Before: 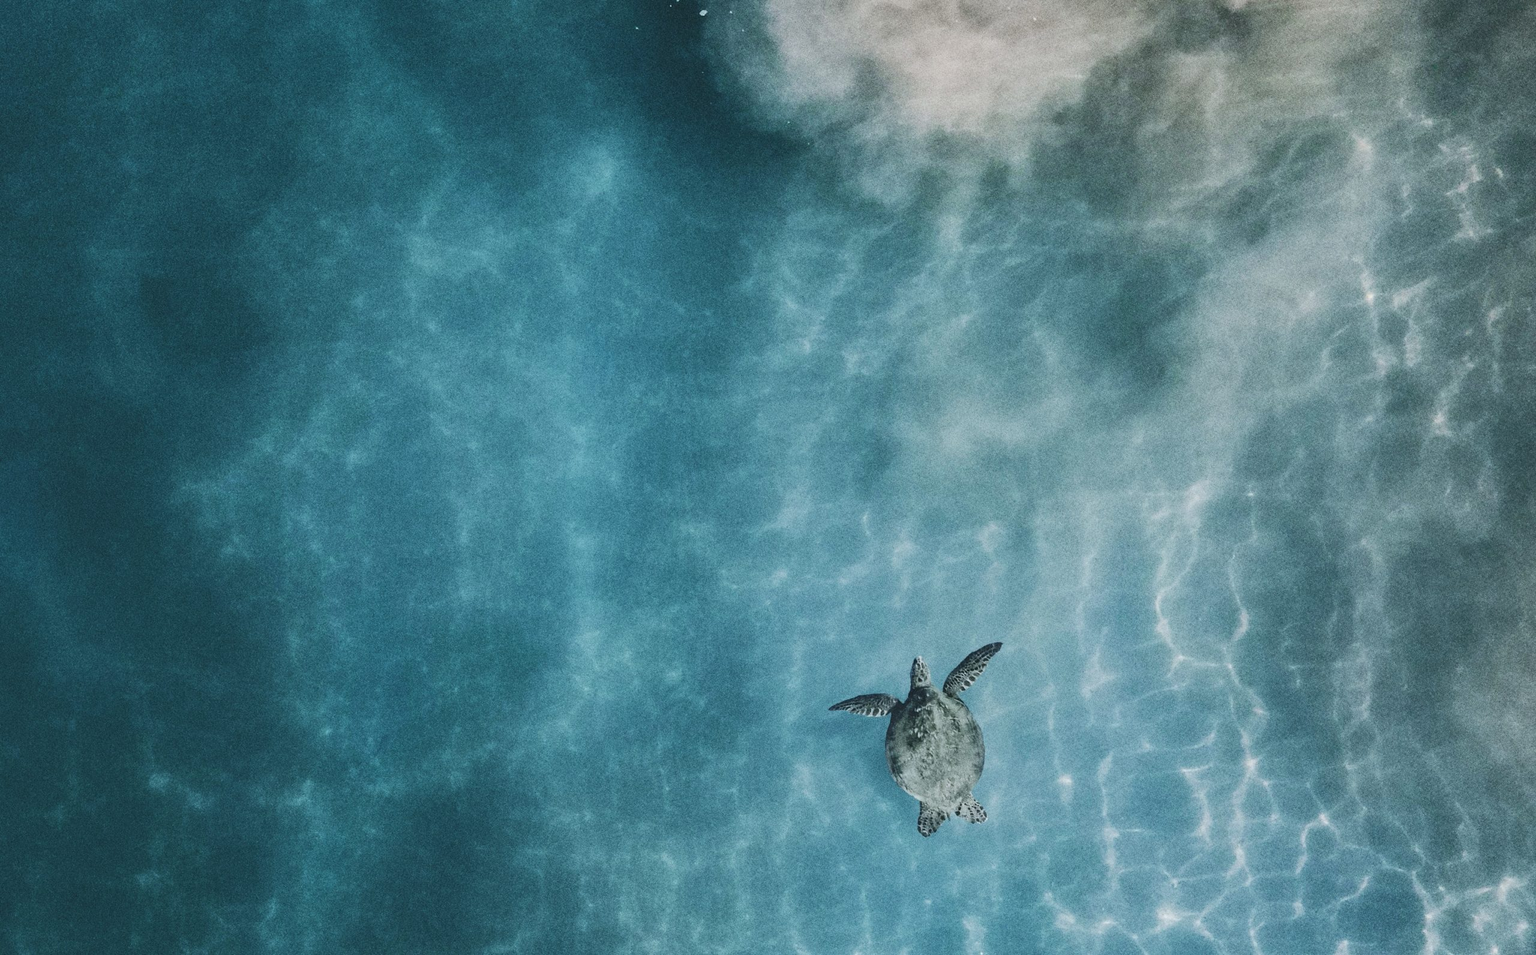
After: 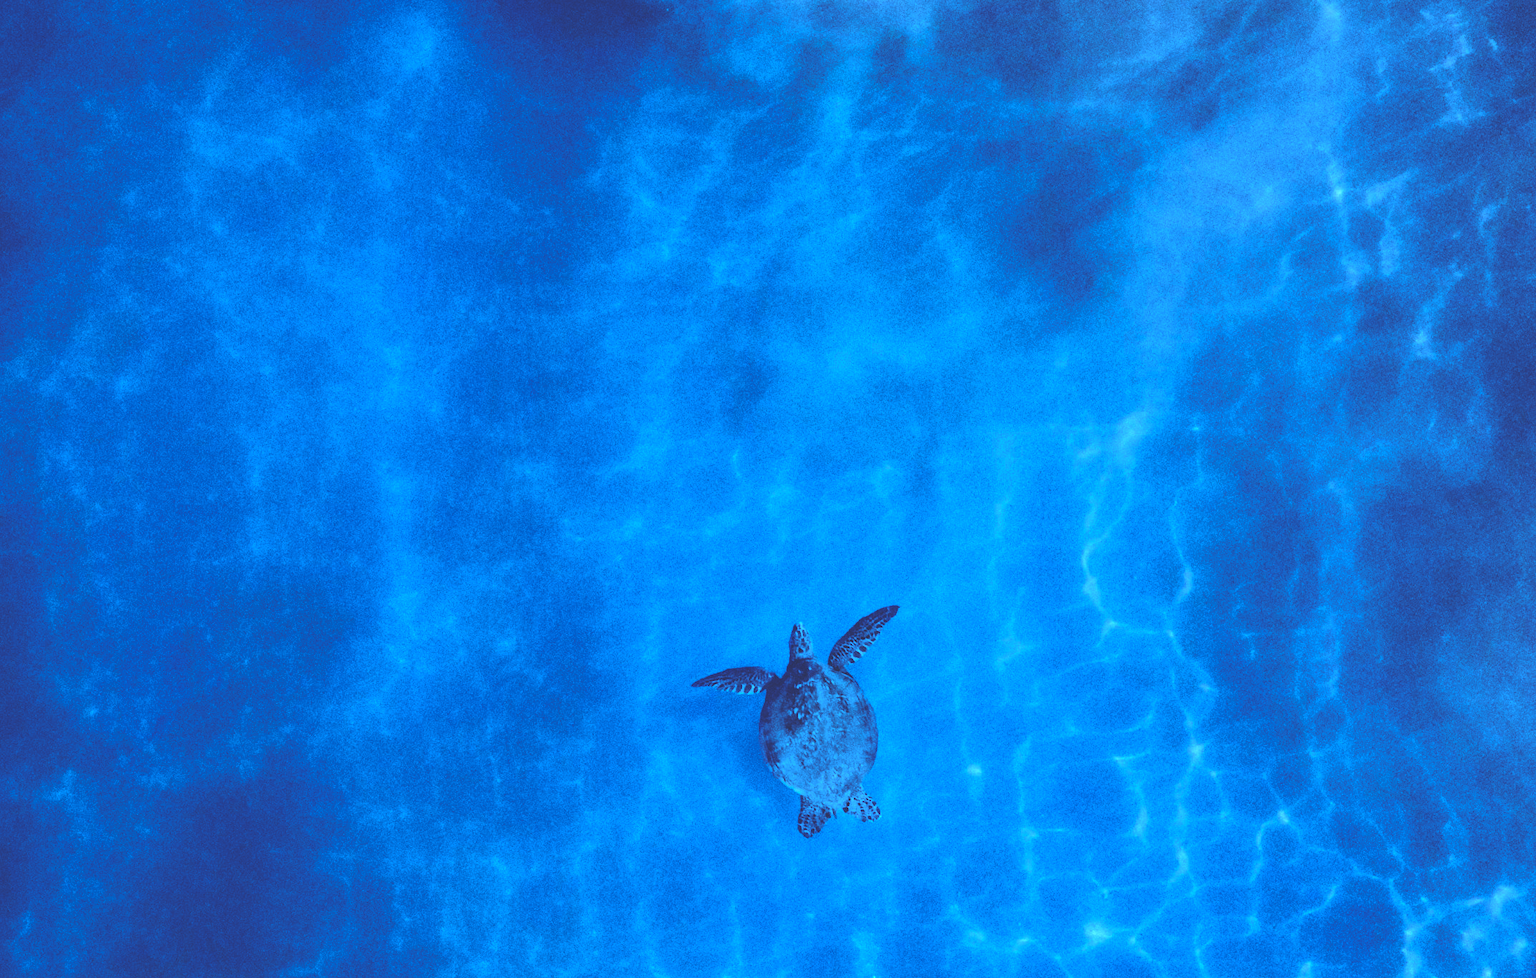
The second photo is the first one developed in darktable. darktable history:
white balance: red 0.766, blue 1.537
crop: left 16.315%, top 14.246%
rgb curve: curves: ch0 [(0, 0.186) (0.314, 0.284) (0.576, 0.466) (0.805, 0.691) (0.936, 0.886)]; ch1 [(0, 0.186) (0.314, 0.284) (0.581, 0.534) (0.771, 0.746) (0.936, 0.958)]; ch2 [(0, 0.216) (0.275, 0.39) (1, 1)], mode RGB, independent channels, compensate middle gray true, preserve colors none
